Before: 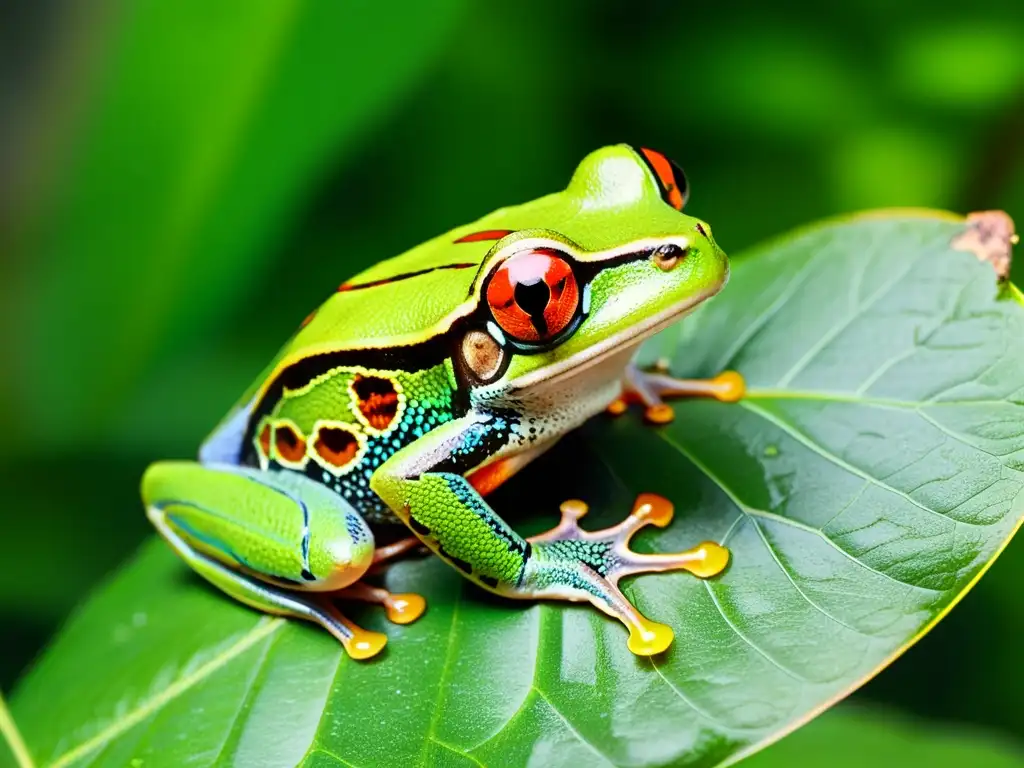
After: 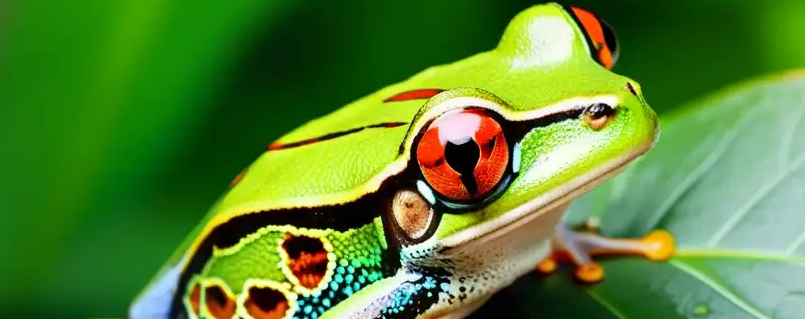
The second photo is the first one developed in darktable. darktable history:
crop: left 6.928%, top 18.48%, right 14.442%, bottom 39.977%
